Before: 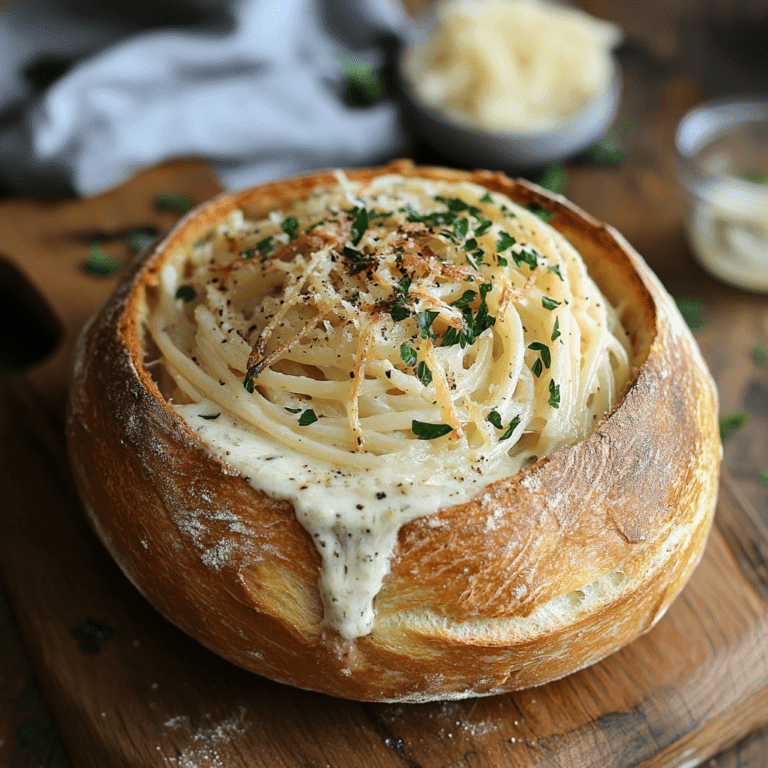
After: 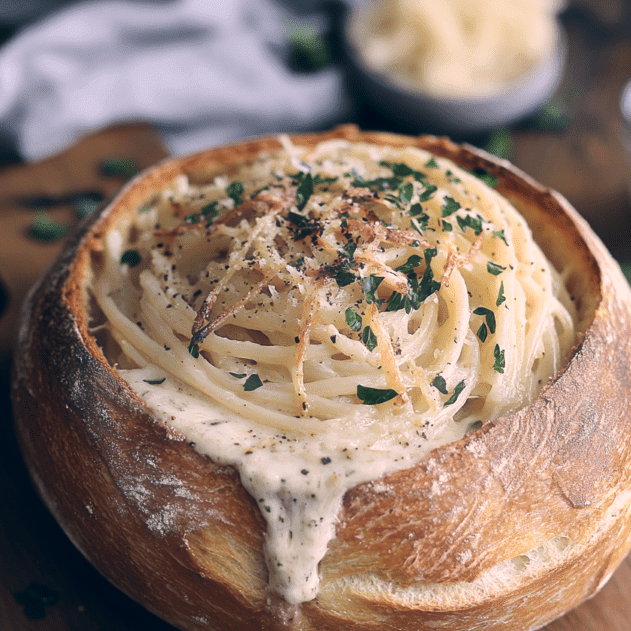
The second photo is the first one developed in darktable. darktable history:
crop and rotate: left 7.196%, top 4.574%, right 10.605%, bottom 13.178%
color correction: highlights a* 14.46, highlights b* 5.85, shadows a* -5.53, shadows b* -15.24, saturation 0.85
haze removal: strength -0.1, adaptive false
